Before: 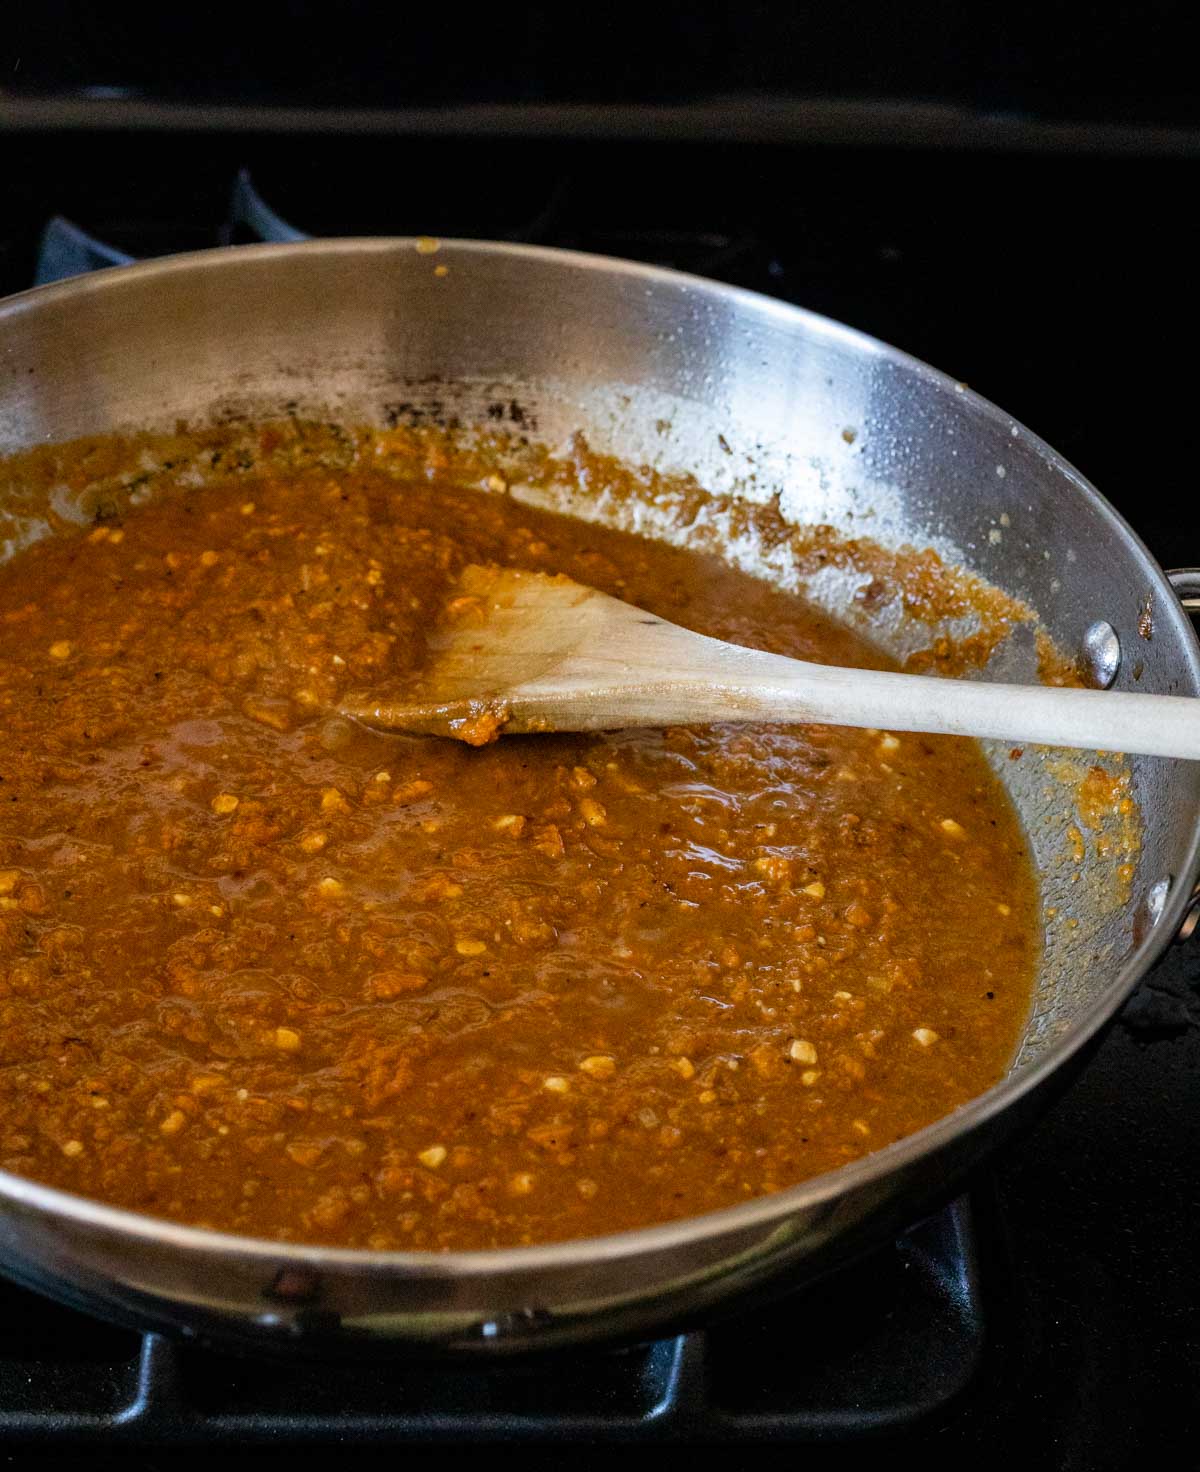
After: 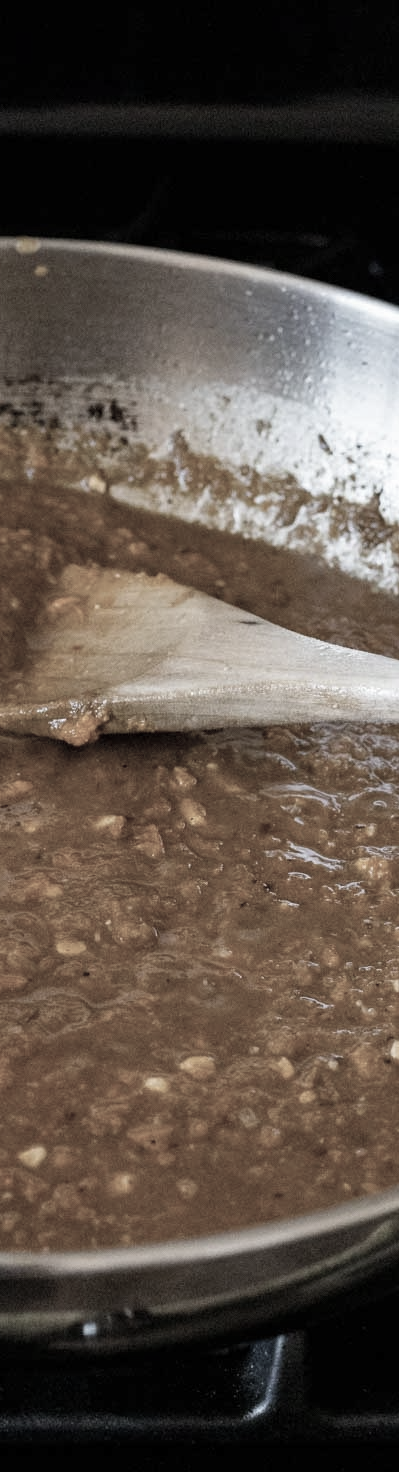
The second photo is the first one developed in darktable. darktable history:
color correction: saturation 0.3
crop: left 33.36%, right 33.36%
